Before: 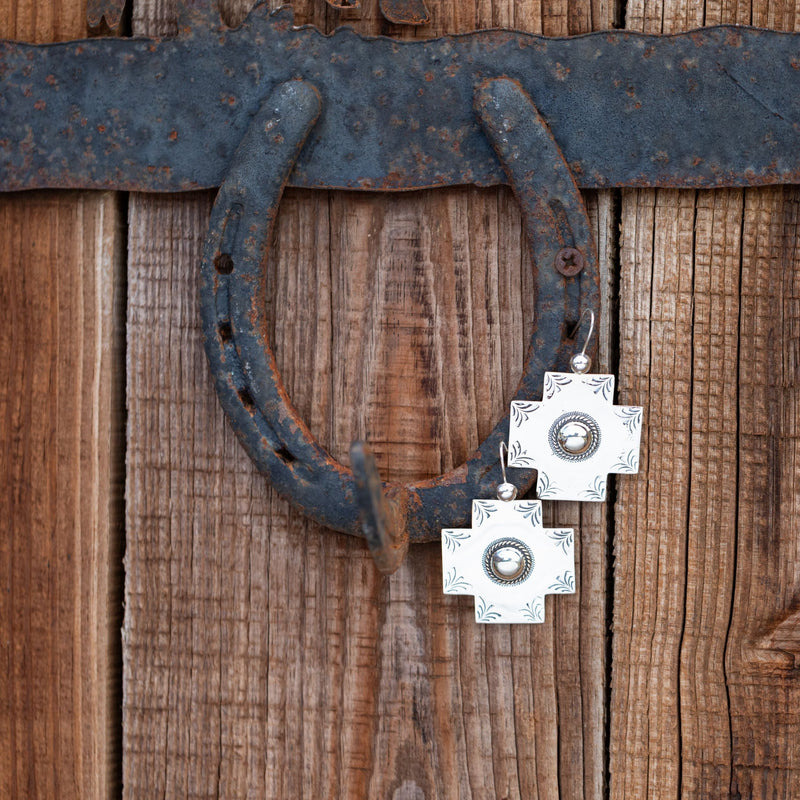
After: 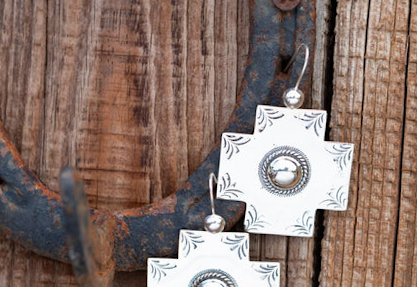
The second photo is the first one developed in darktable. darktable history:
rotate and perspective: rotation 2.27°, automatic cropping off
crop: left 36.607%, top 34.735%, right 13.146%, bottom 30.611%
